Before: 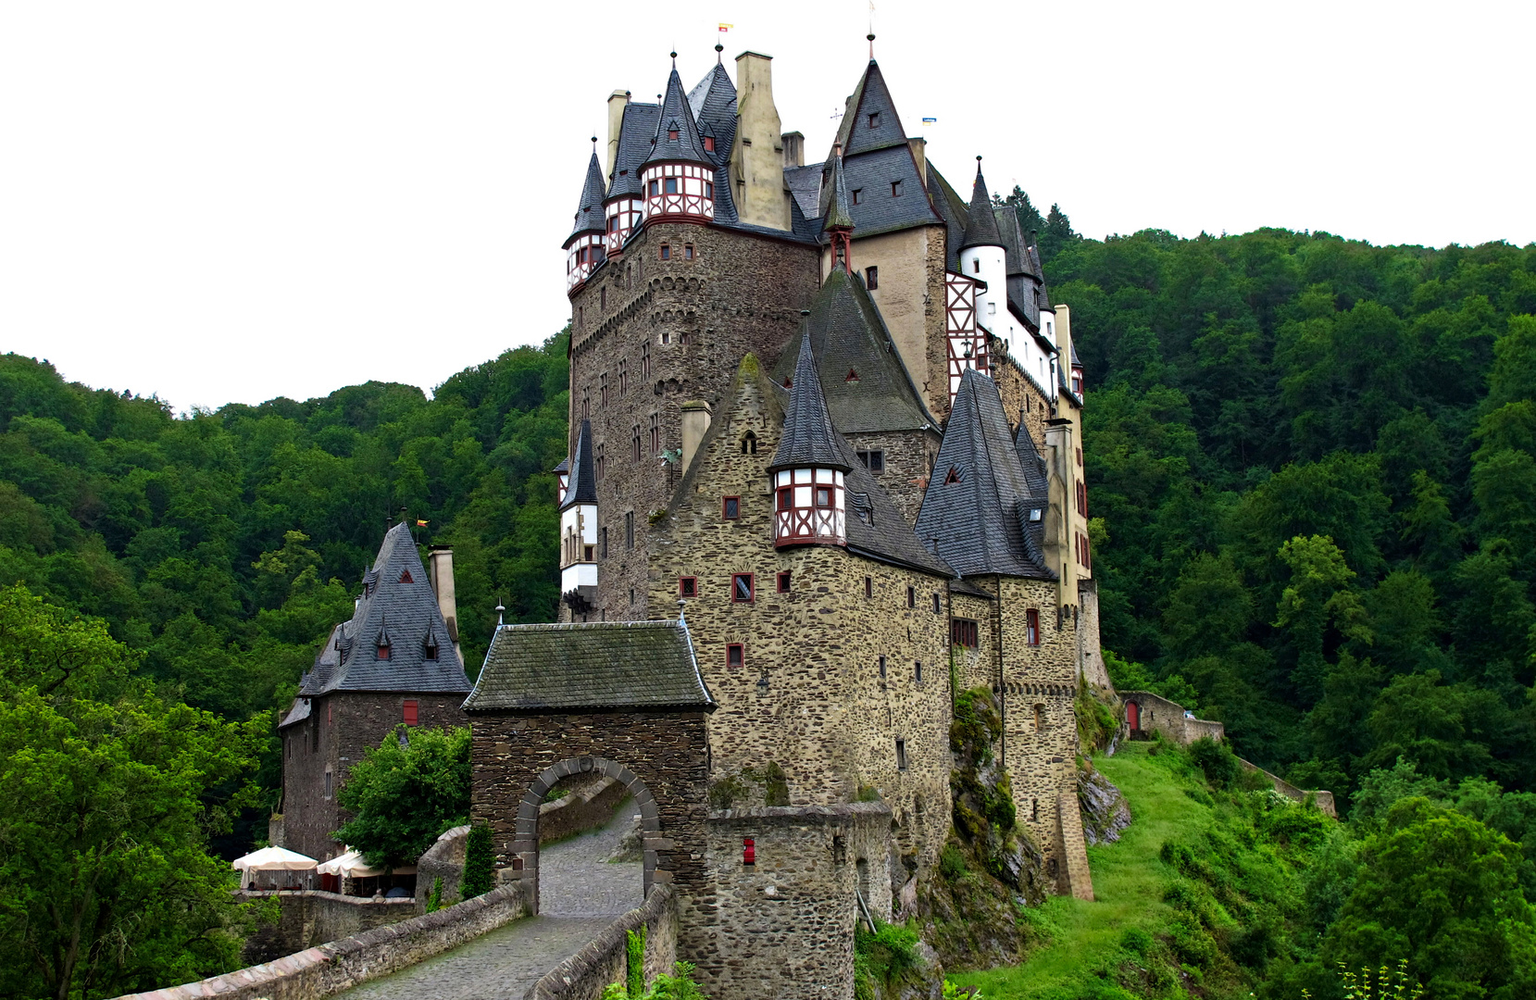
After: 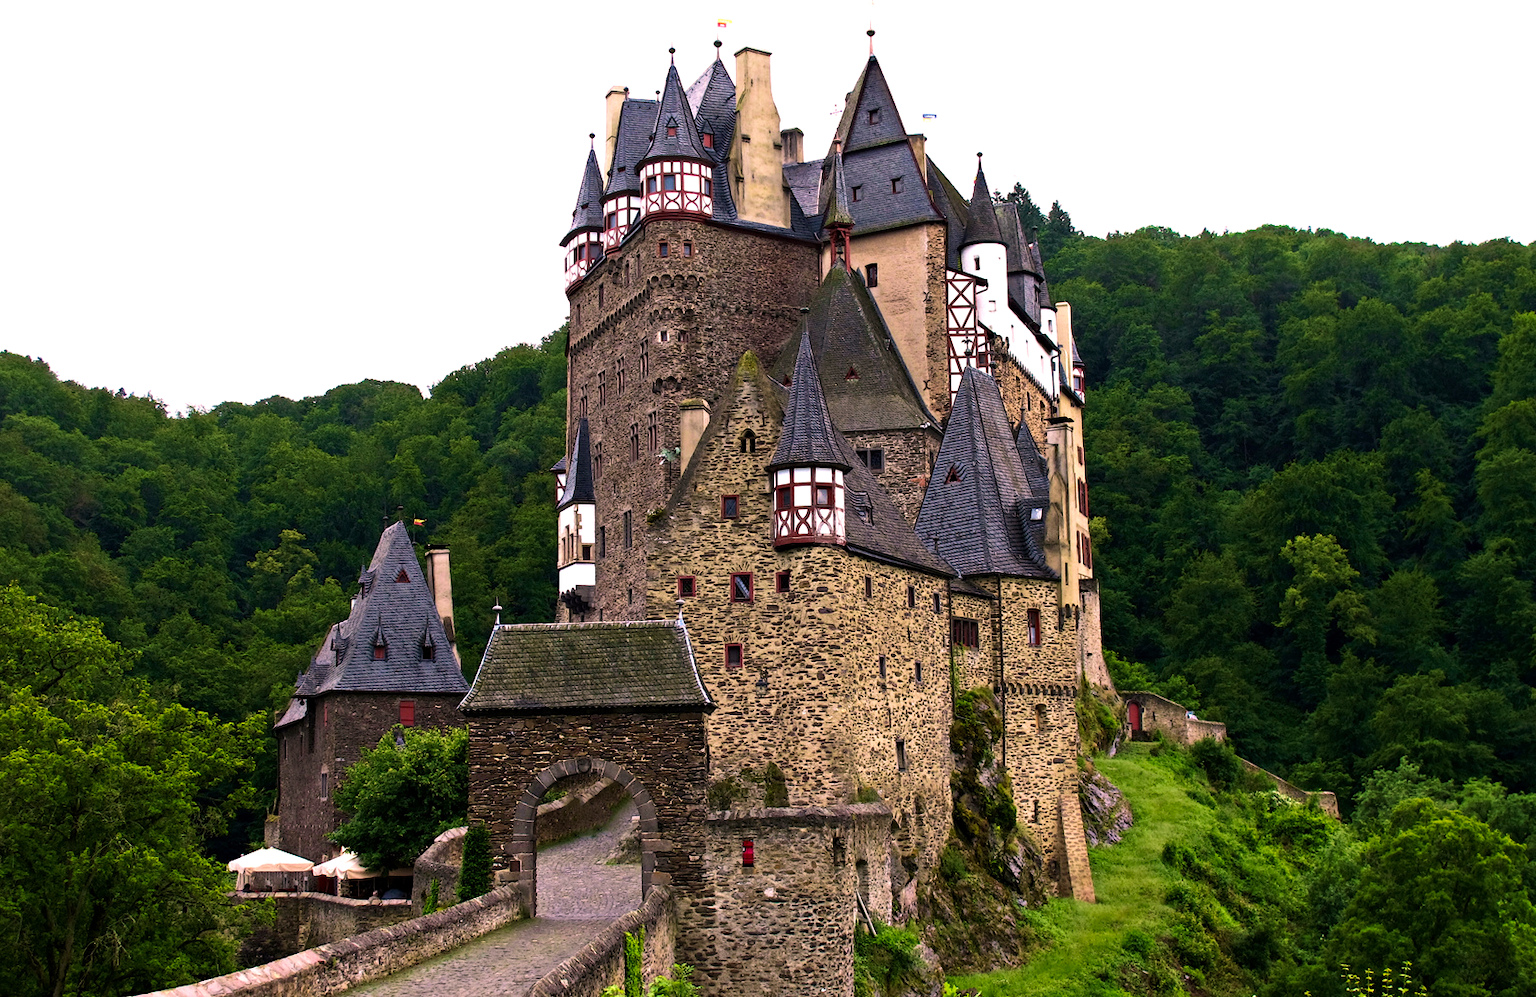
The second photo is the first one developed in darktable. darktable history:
crop: left 0.434%, top 0.485%, right 0.244%, bottom 0.386%
tone equalizer: -8 EV -0.417 EV, -7 EV -0.389 EV, -6 EV -0.333 EV, -5 EV -0.222 EV, -3 EV 0.222 EV, -2 EV 0.333 EV, -1 EV 0.389 EV, +0 EV 0.417 EV, edges refinement/feathering 500, mask exposure compensation -1.57 EV, preserve details no
color correction: highlights a* 14.52, highlights b* 4.84
velvia: on, module defaults
